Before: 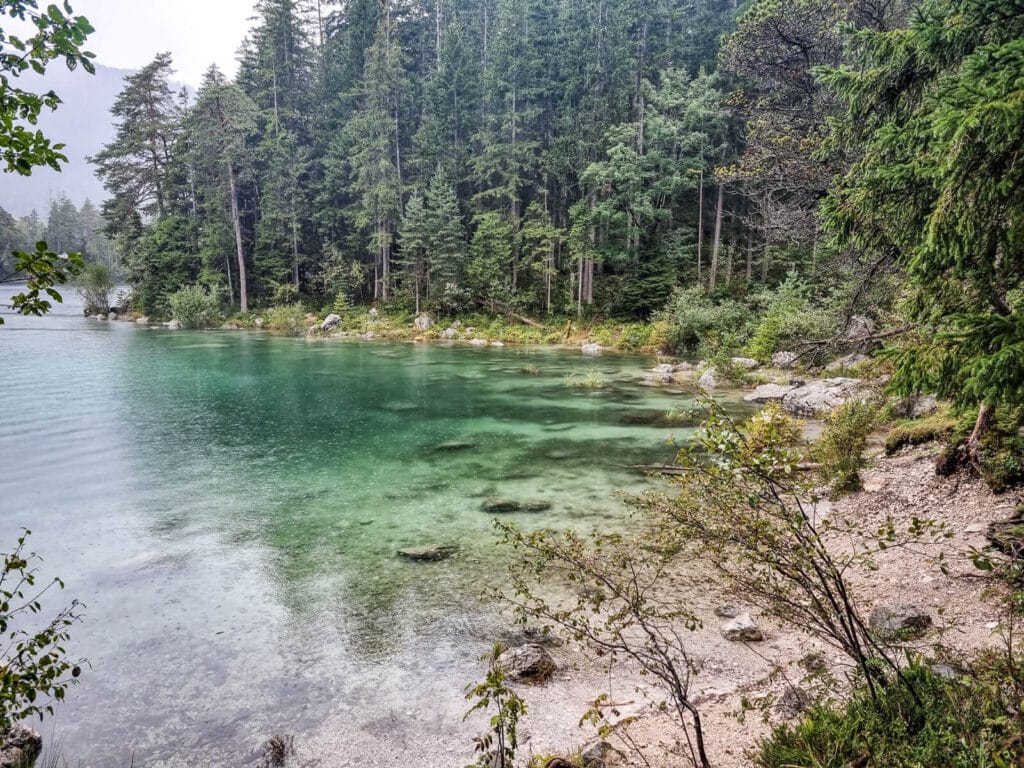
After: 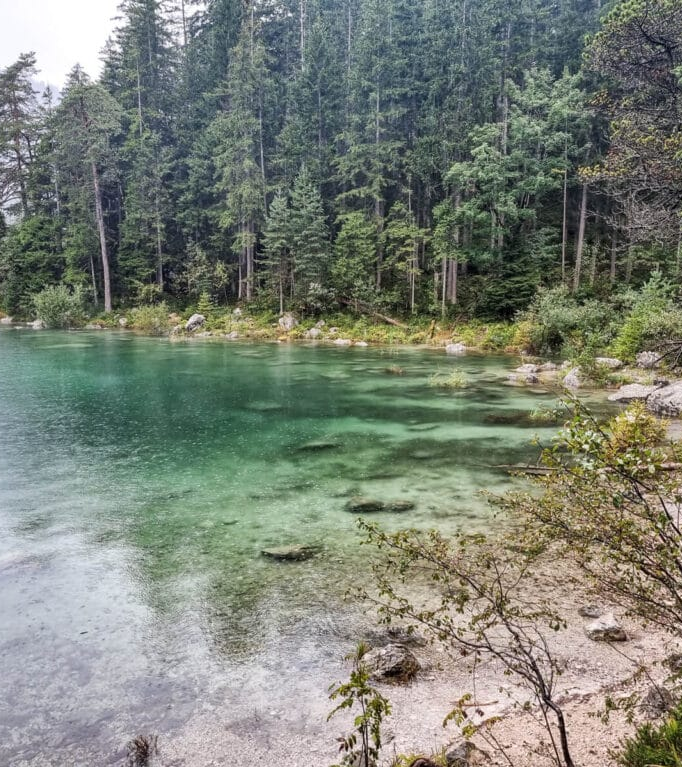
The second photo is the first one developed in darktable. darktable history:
color balance: mode lift, gamma, gain (sRGB)
local contrast: mode bilateral grid, contrast 20, coarseness 50, detail 102%, midtone range 0.2
crop and rotate: left 13.342%, right 19.991%
